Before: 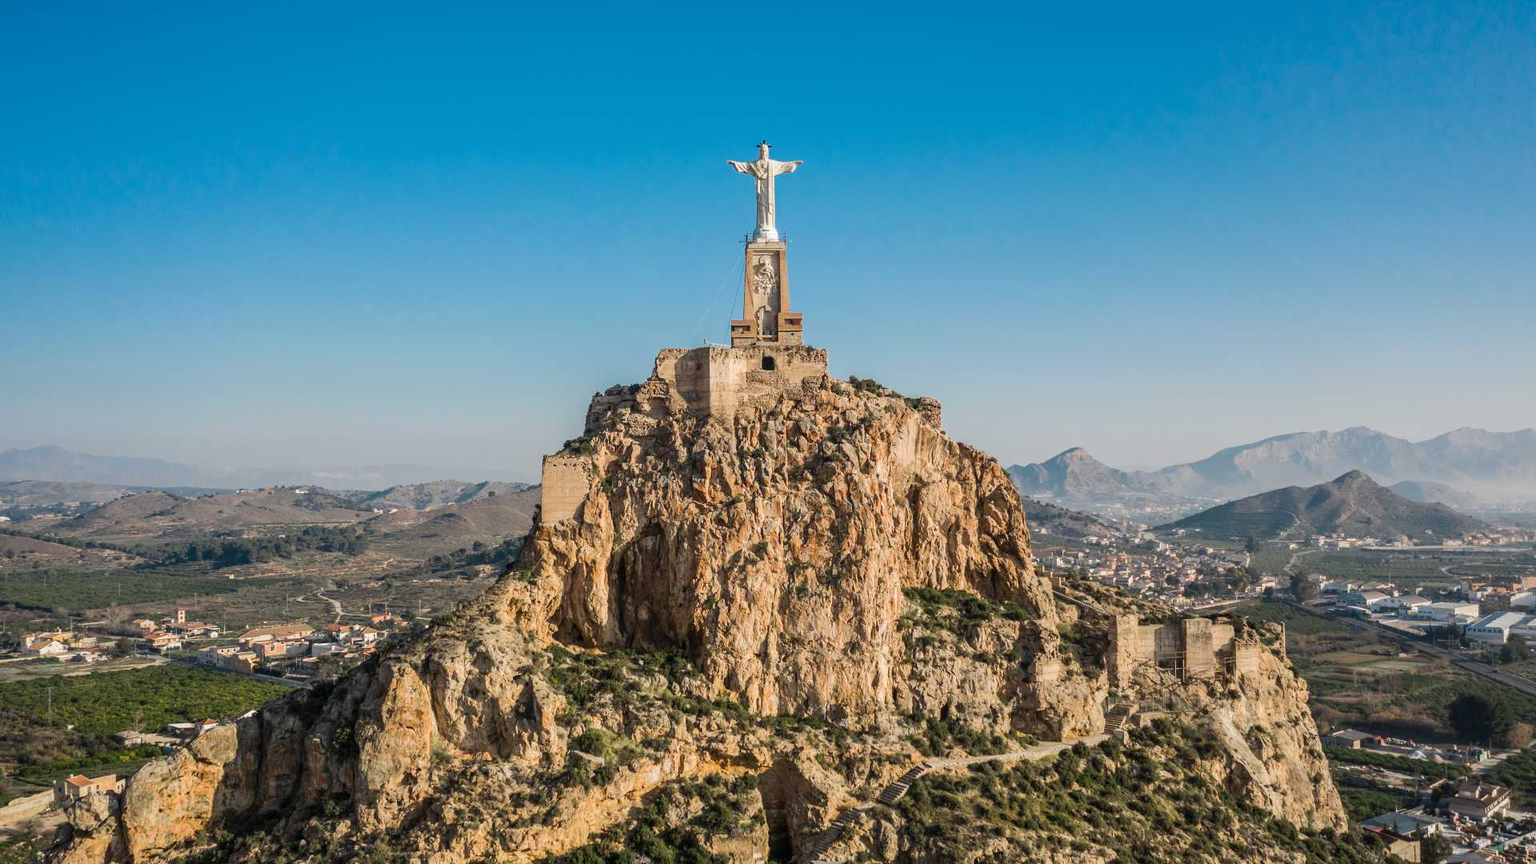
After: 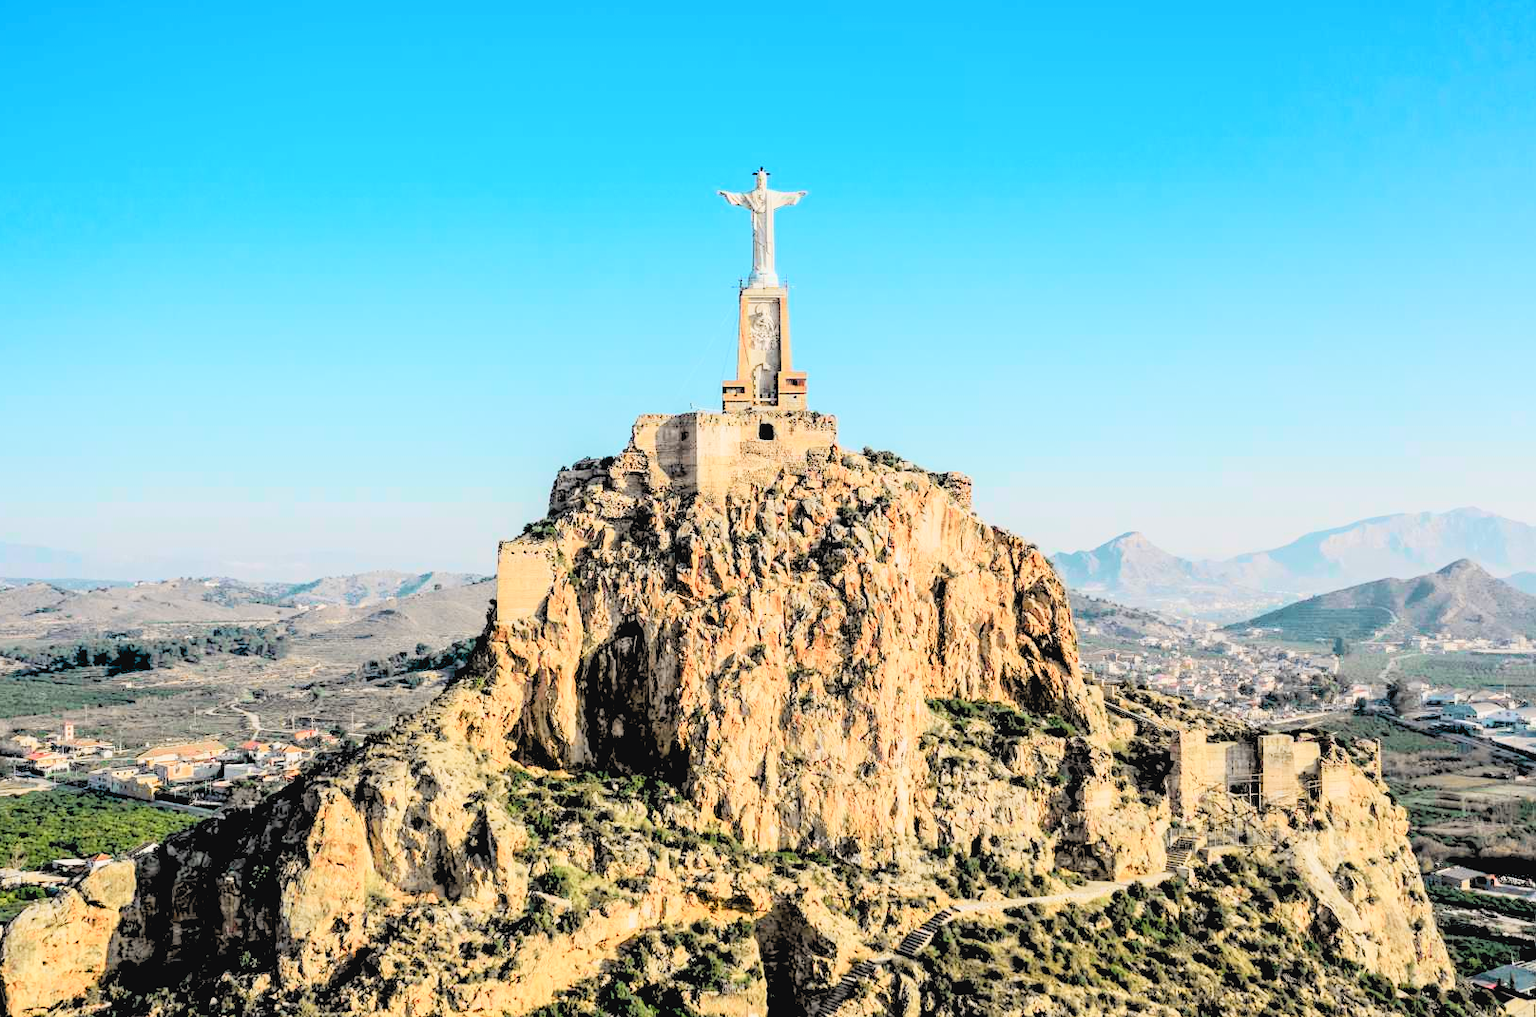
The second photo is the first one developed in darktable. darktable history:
crop: left 8.026%, right 7.374%
shadows and highlights: shadows 0, highlights 40
rgb levels: levels [[0.027, 0.429, 0.996], [0, 0.5, 1], [0, 0.5, 1]]
tone curve: curves: ch0 [(0, 0.037) (0.045, 0.055) (0.155, 0.138) (0.29, 0.325) (0.428, 0.513) (0.604, 0.71) (0.824, 0.882) (1, 0.965)]; ch1 [(0, 0) (0.339, 0.334) (0.445, 0.419) (0.476, 0.454) (0.498, 0.498) (0.53, 0.515) (0.557, 0.556) (0.609, 0.649) (0.716, 0.746) (1, 1)]; ch2 [(0, 0) (0.327, 0.318) (0.417, 0.426) (0.46, 0.453) (0.502, 0.5) (0.526, 0.52) (0.554, 0.541) (0.626, 0.65) (0.749, 0.746) (1, 1)], color space Lab, independent channels, preserve colors none
